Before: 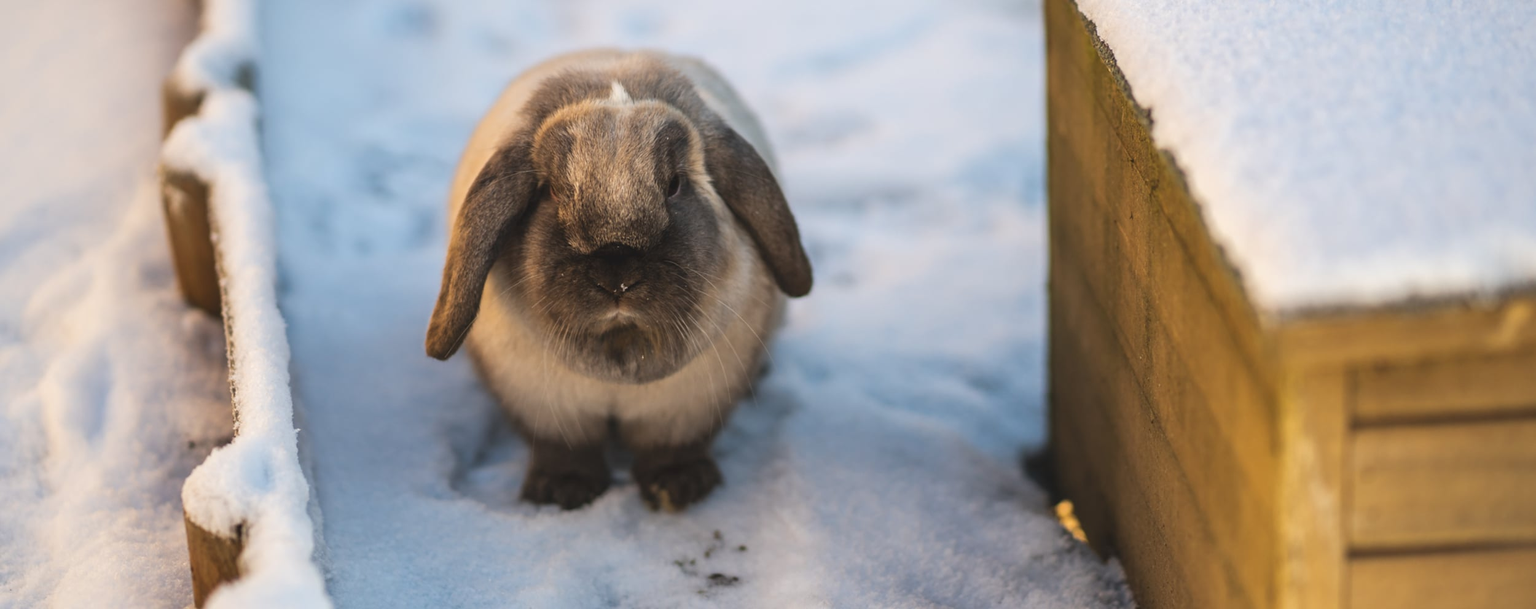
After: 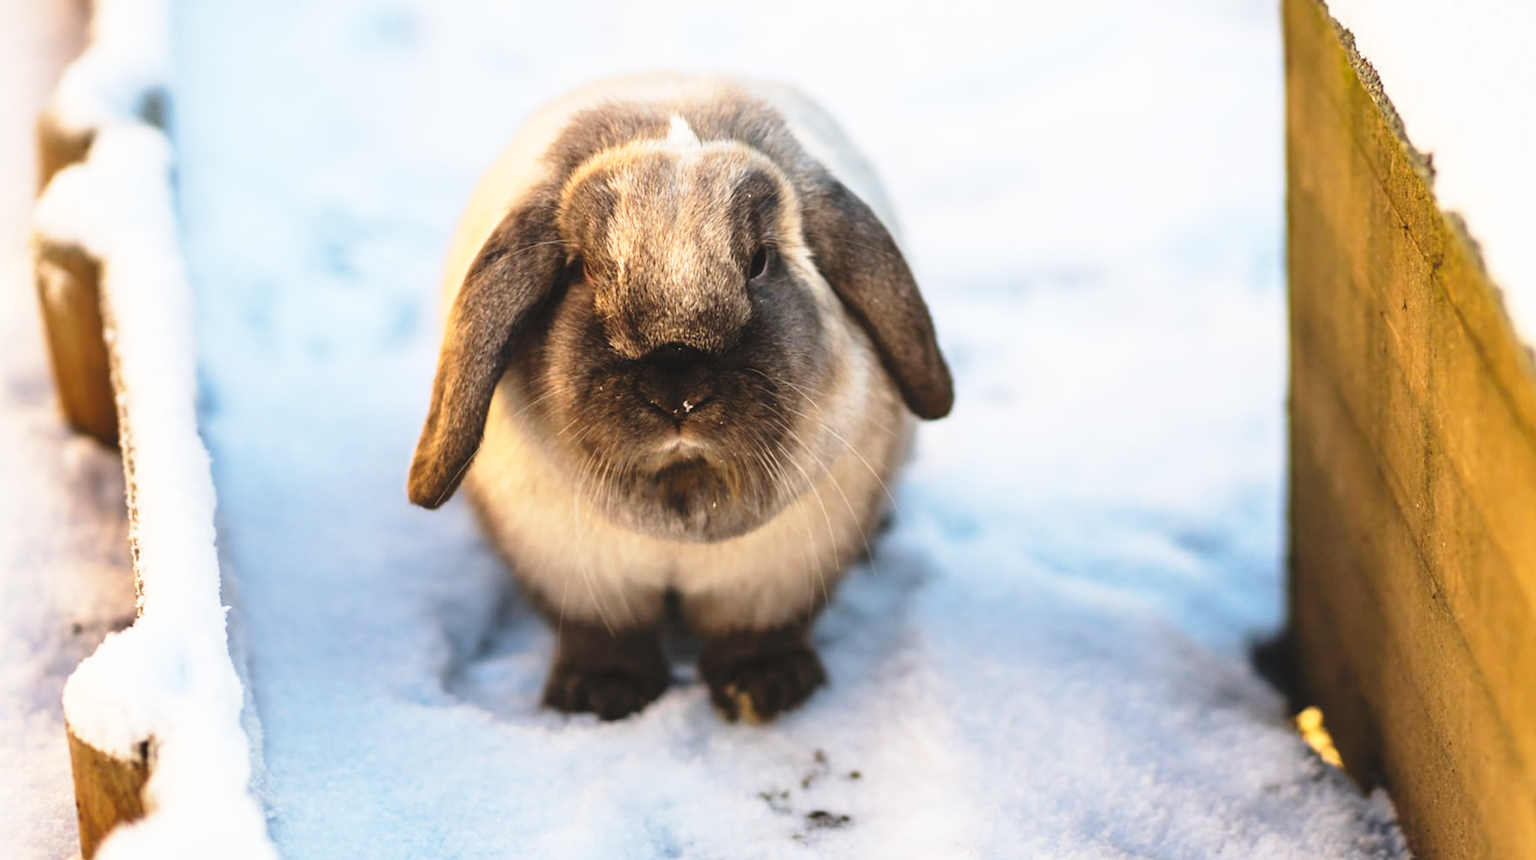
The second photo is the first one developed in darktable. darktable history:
crop and rotate: left 8.987%, right 20.204%
base curve: curves: ch0 [(0, 0) (0.026, 0.03) (0.109, 0.232) (0.351, 0.748) (0.669, 0.968) (1, 1)], preserve colors none
